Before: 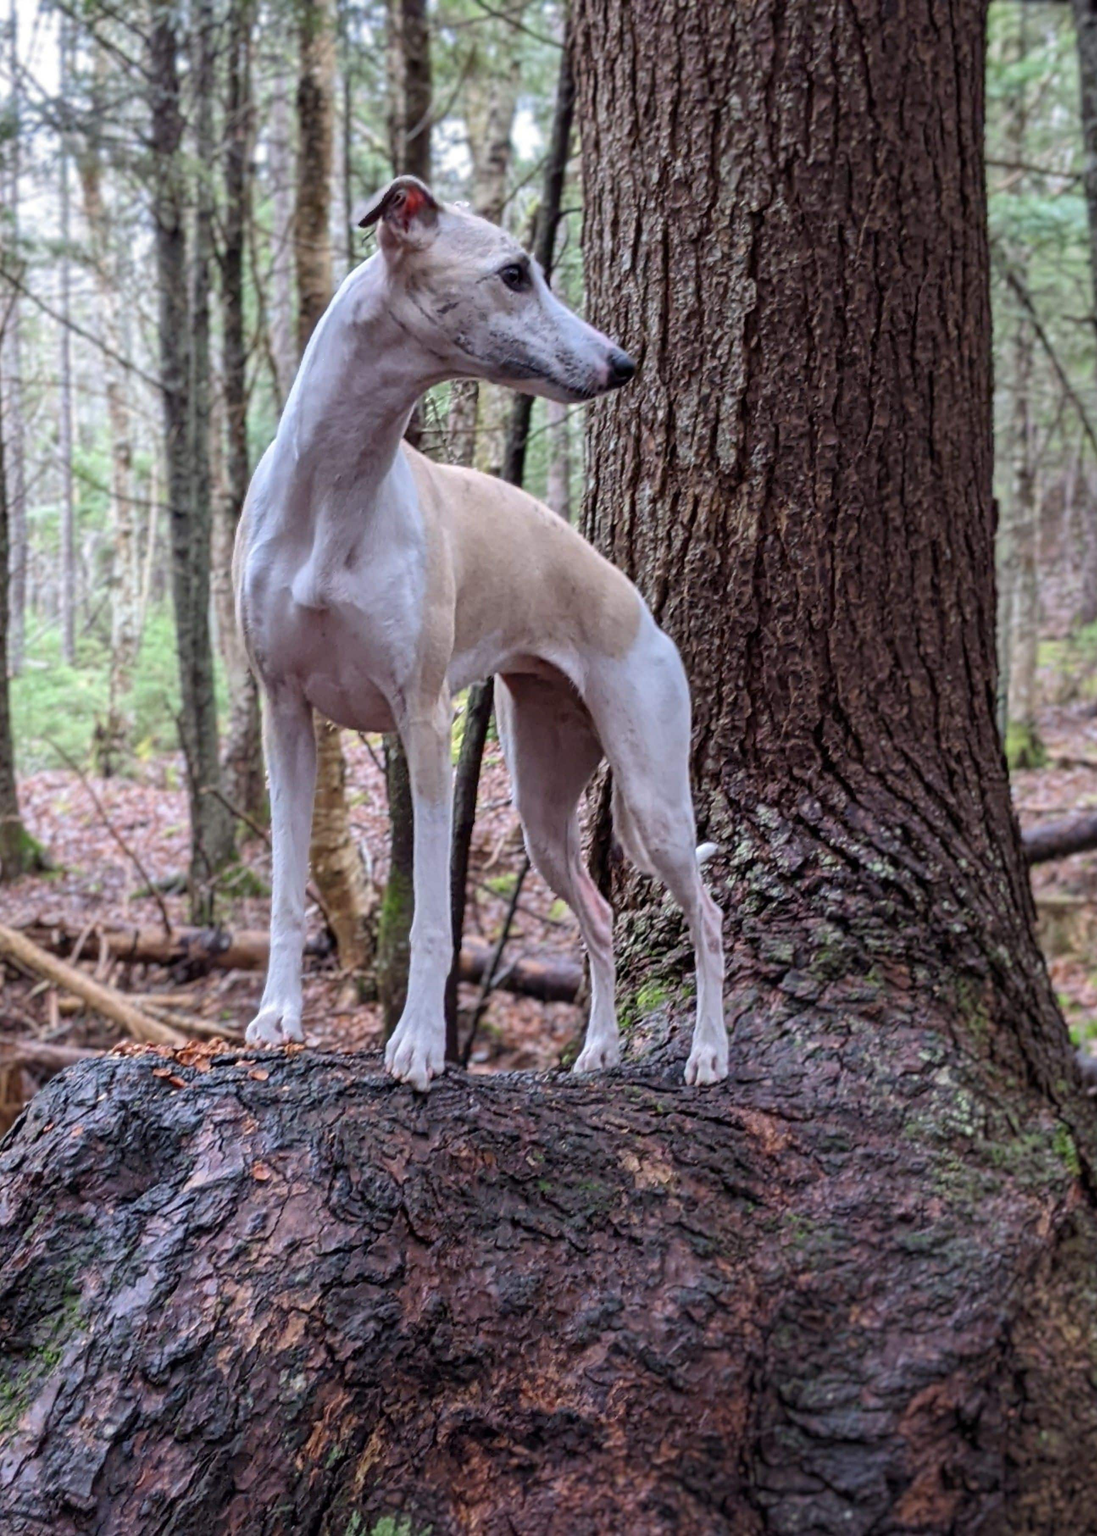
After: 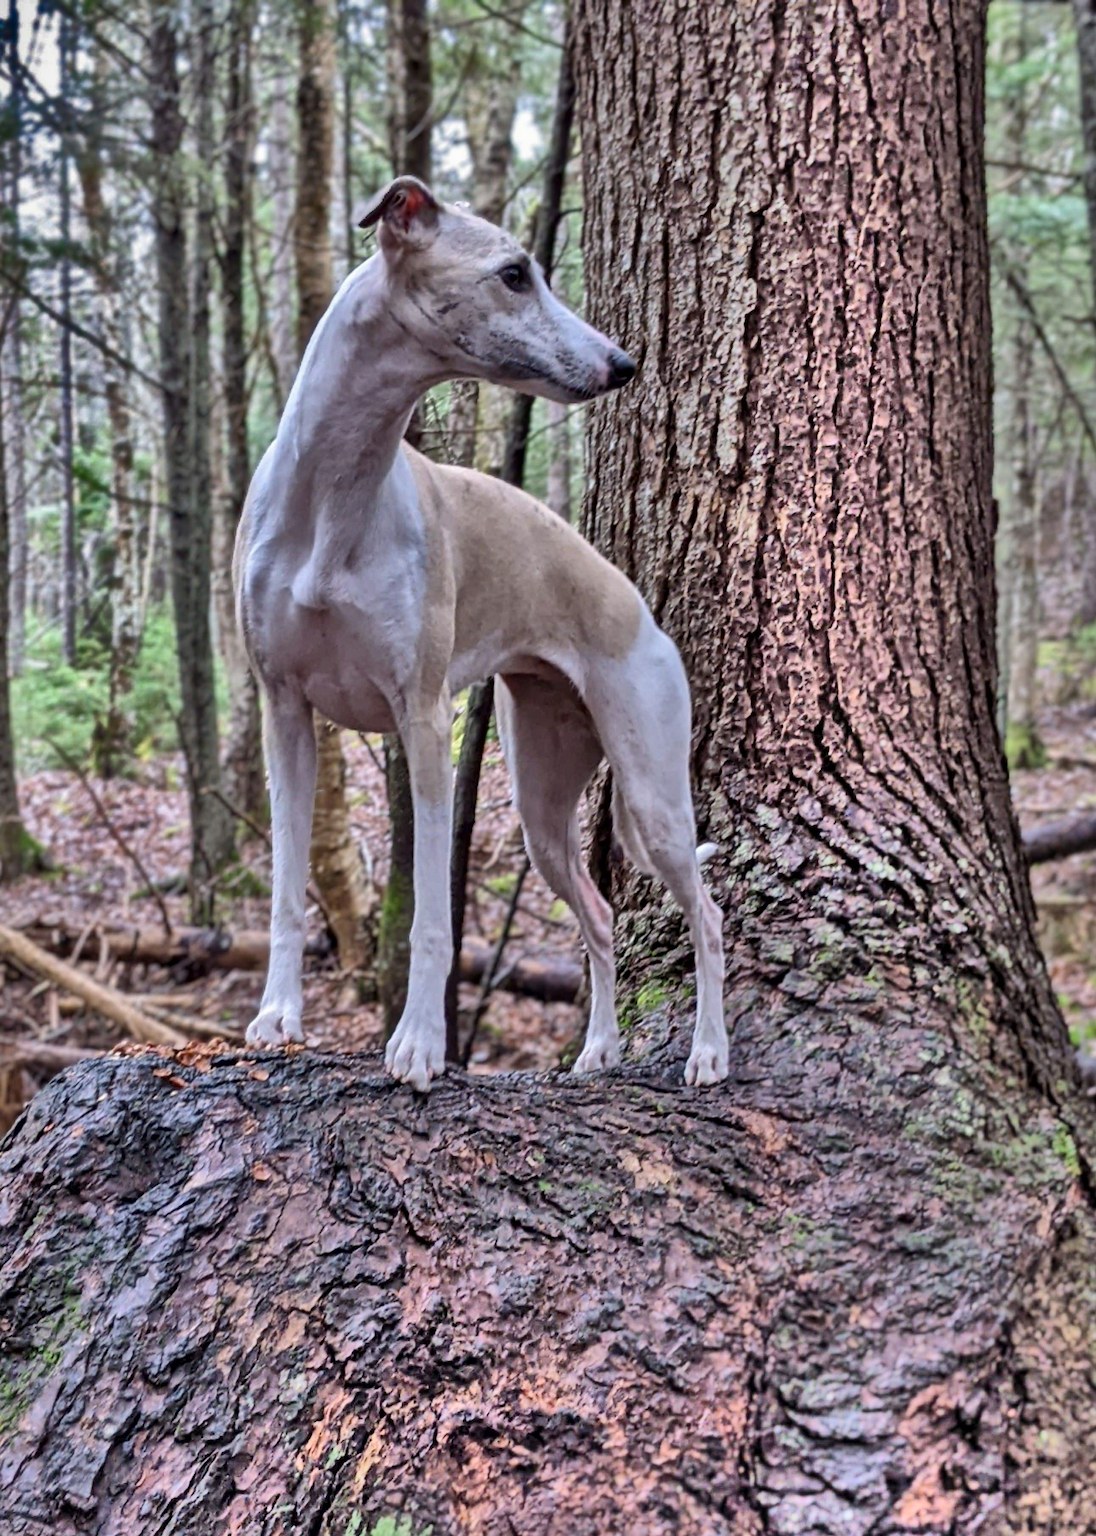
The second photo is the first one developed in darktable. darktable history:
shadows and highlights: radius 123.98, shadows 100, white point adjustment -3, highlights -100, highlights color adjustment 89.84%, soften with gaussian
color zones: curves: ch1 [(0.077, 0.436) (0.25, 0.5) (0.75, 0.5)]
local contrast: mode bilateral grid, contrast 20, coarseness 50, detail 130%, midtone range 0.2
